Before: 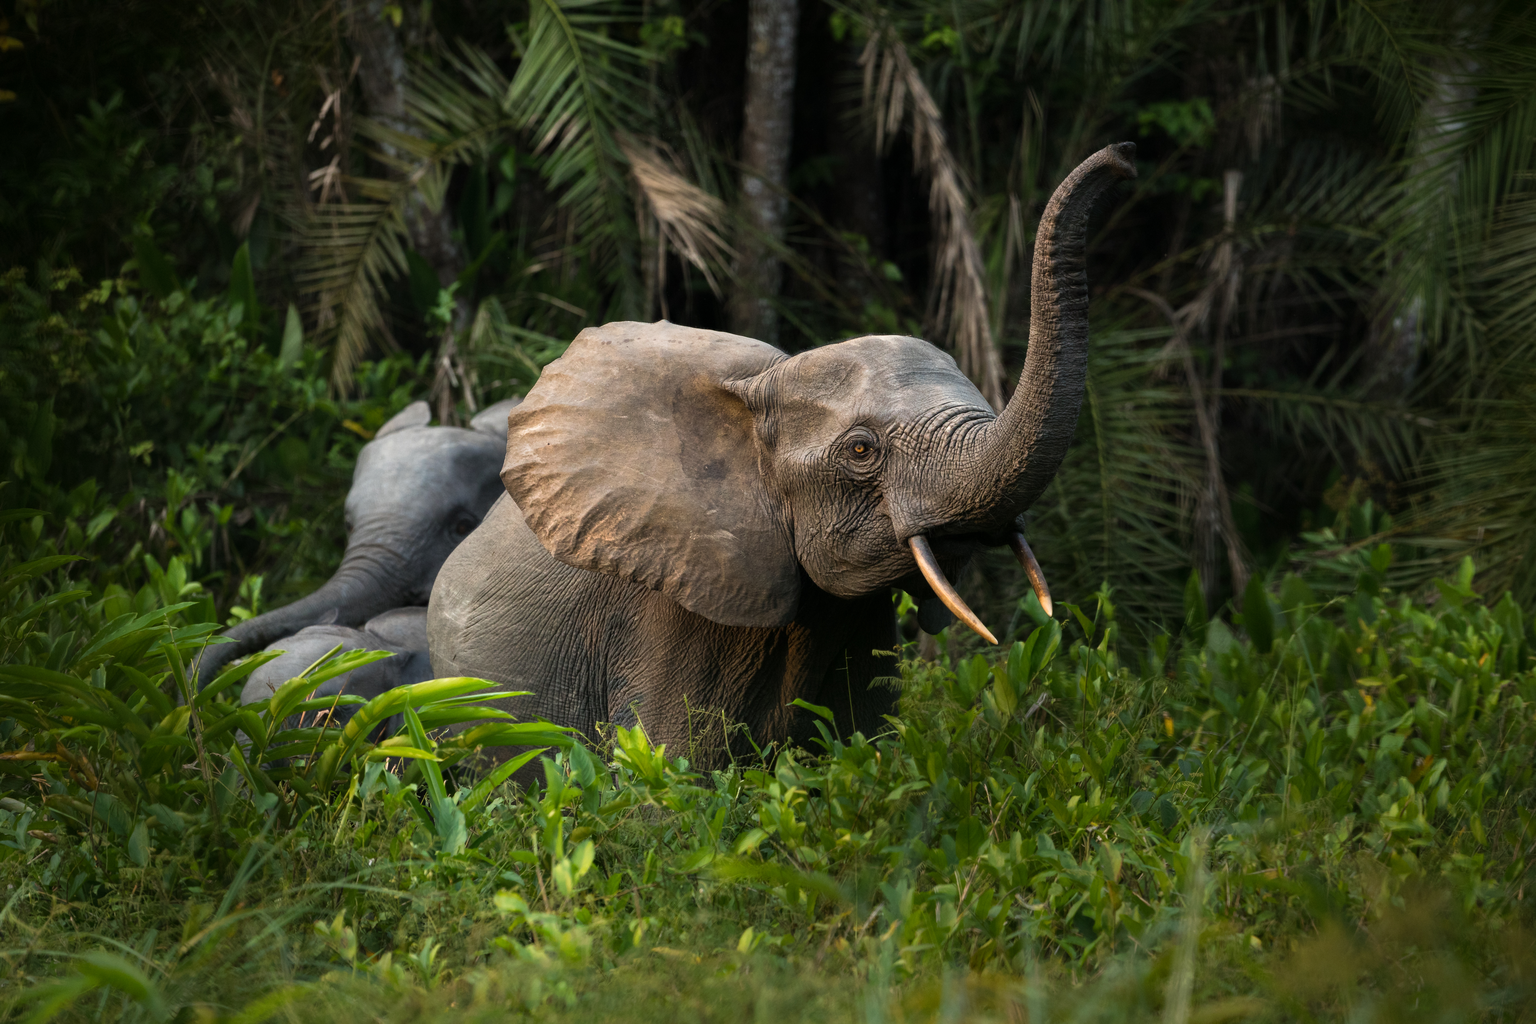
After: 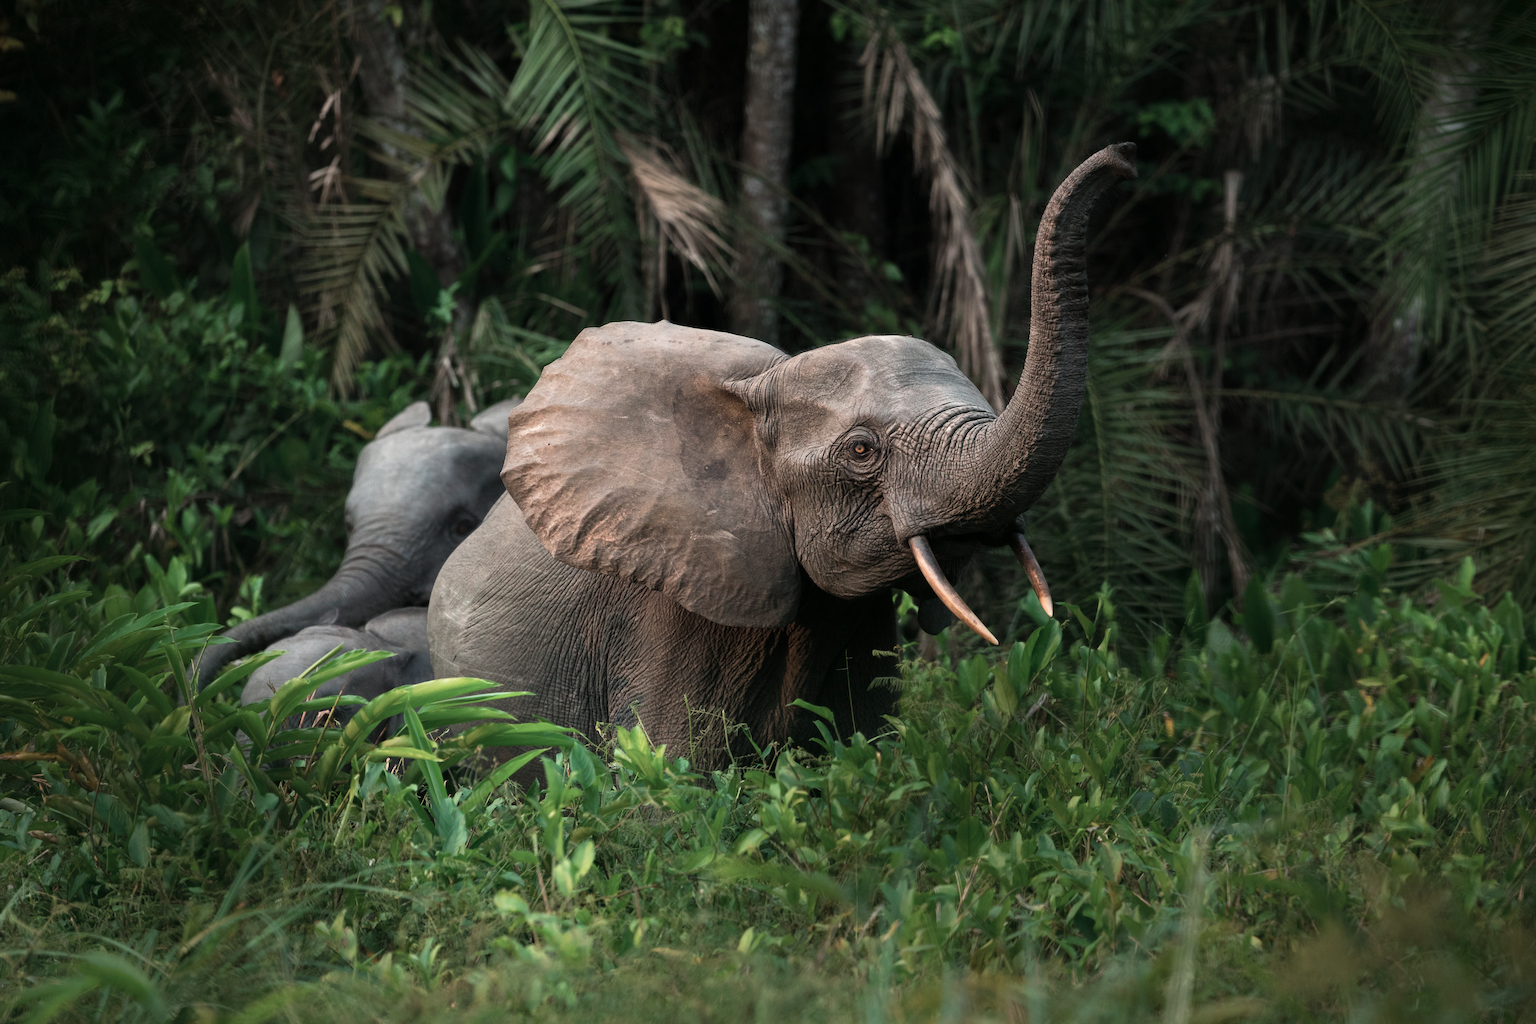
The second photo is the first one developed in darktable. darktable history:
color contrast: blue-yellow contrast 0.62
rgb levels: preserve colors max RGB
